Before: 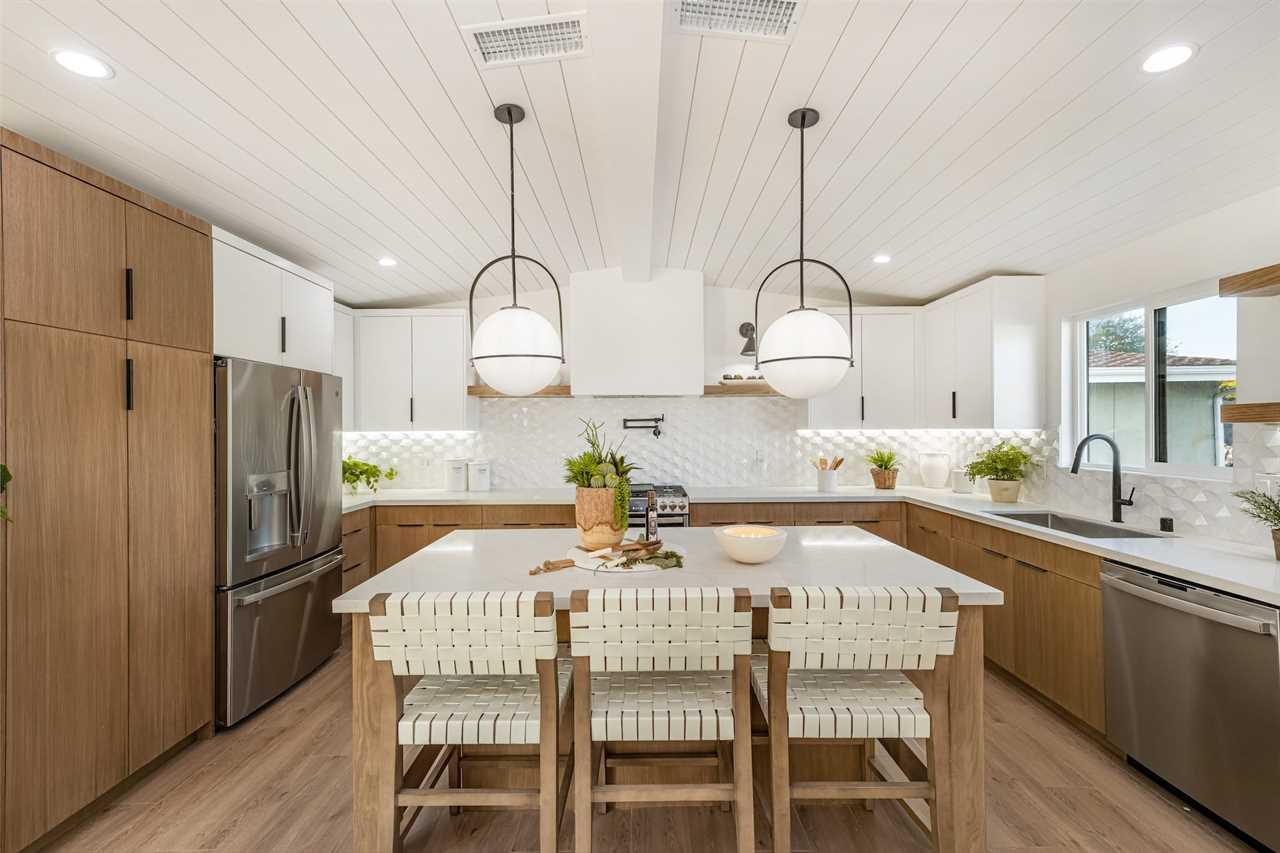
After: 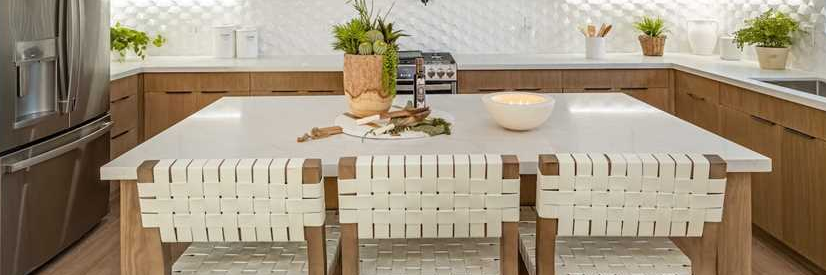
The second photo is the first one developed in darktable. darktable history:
crop: left 18.152%, top 50.866%, right 17.297%, bottom 16.841%
